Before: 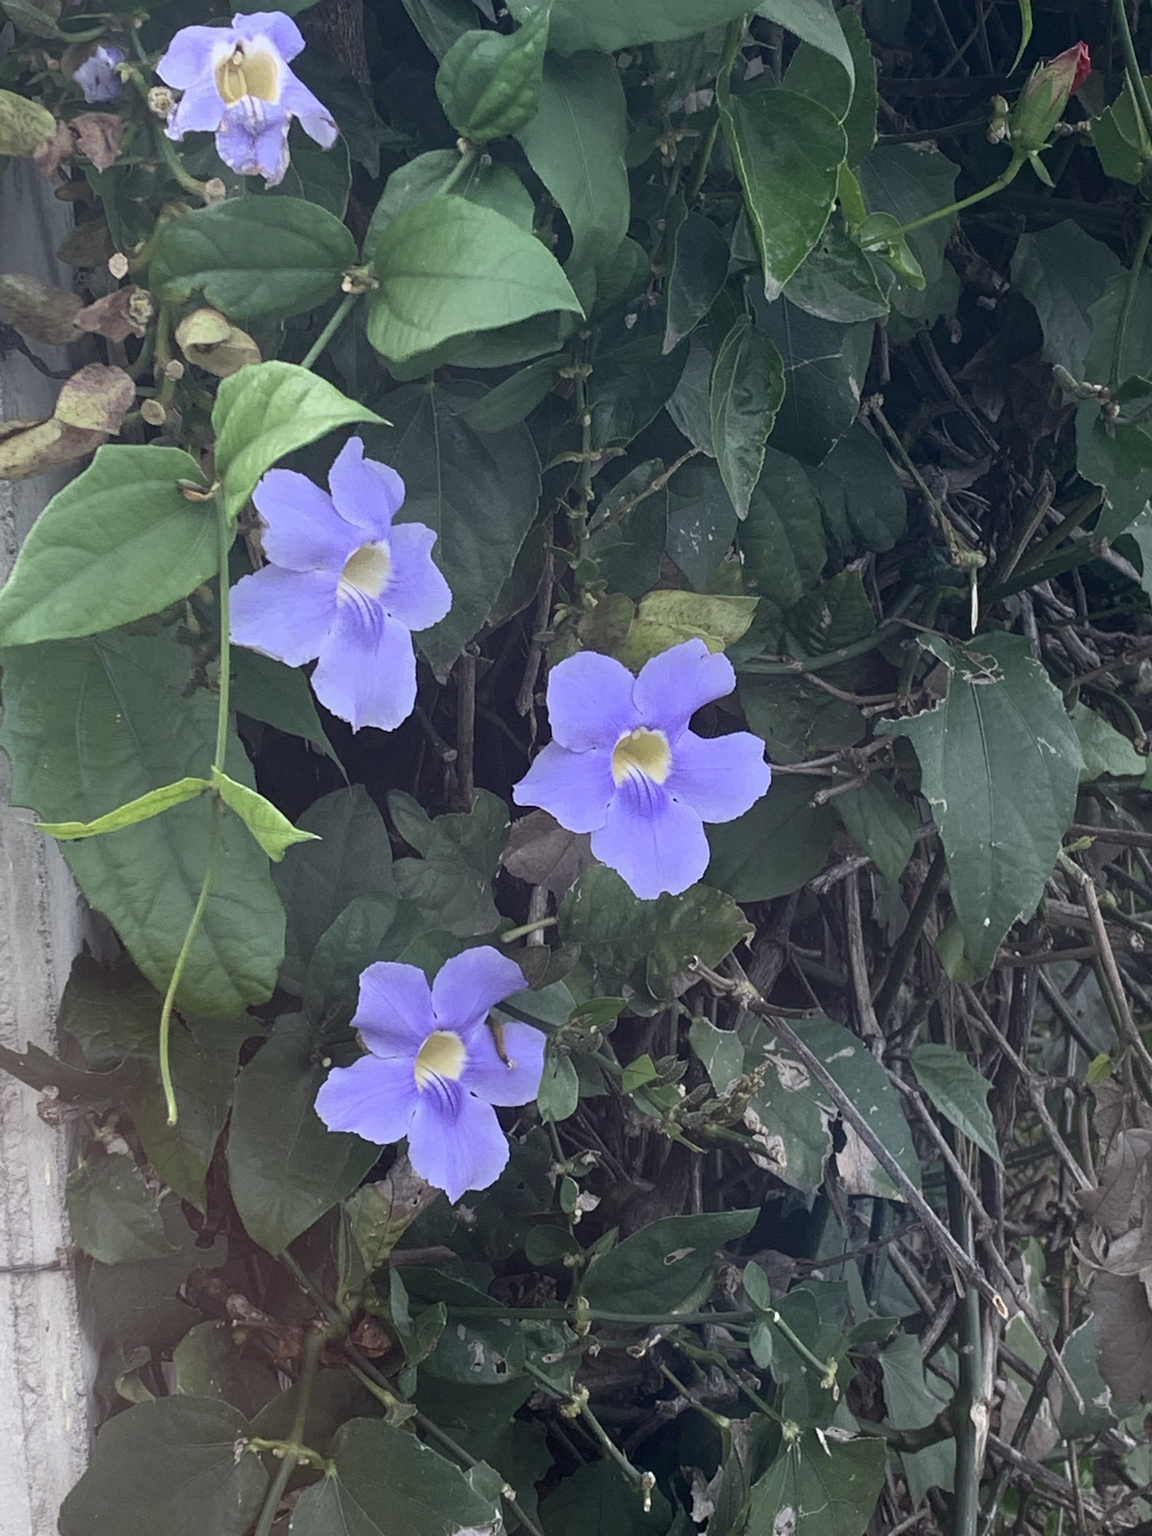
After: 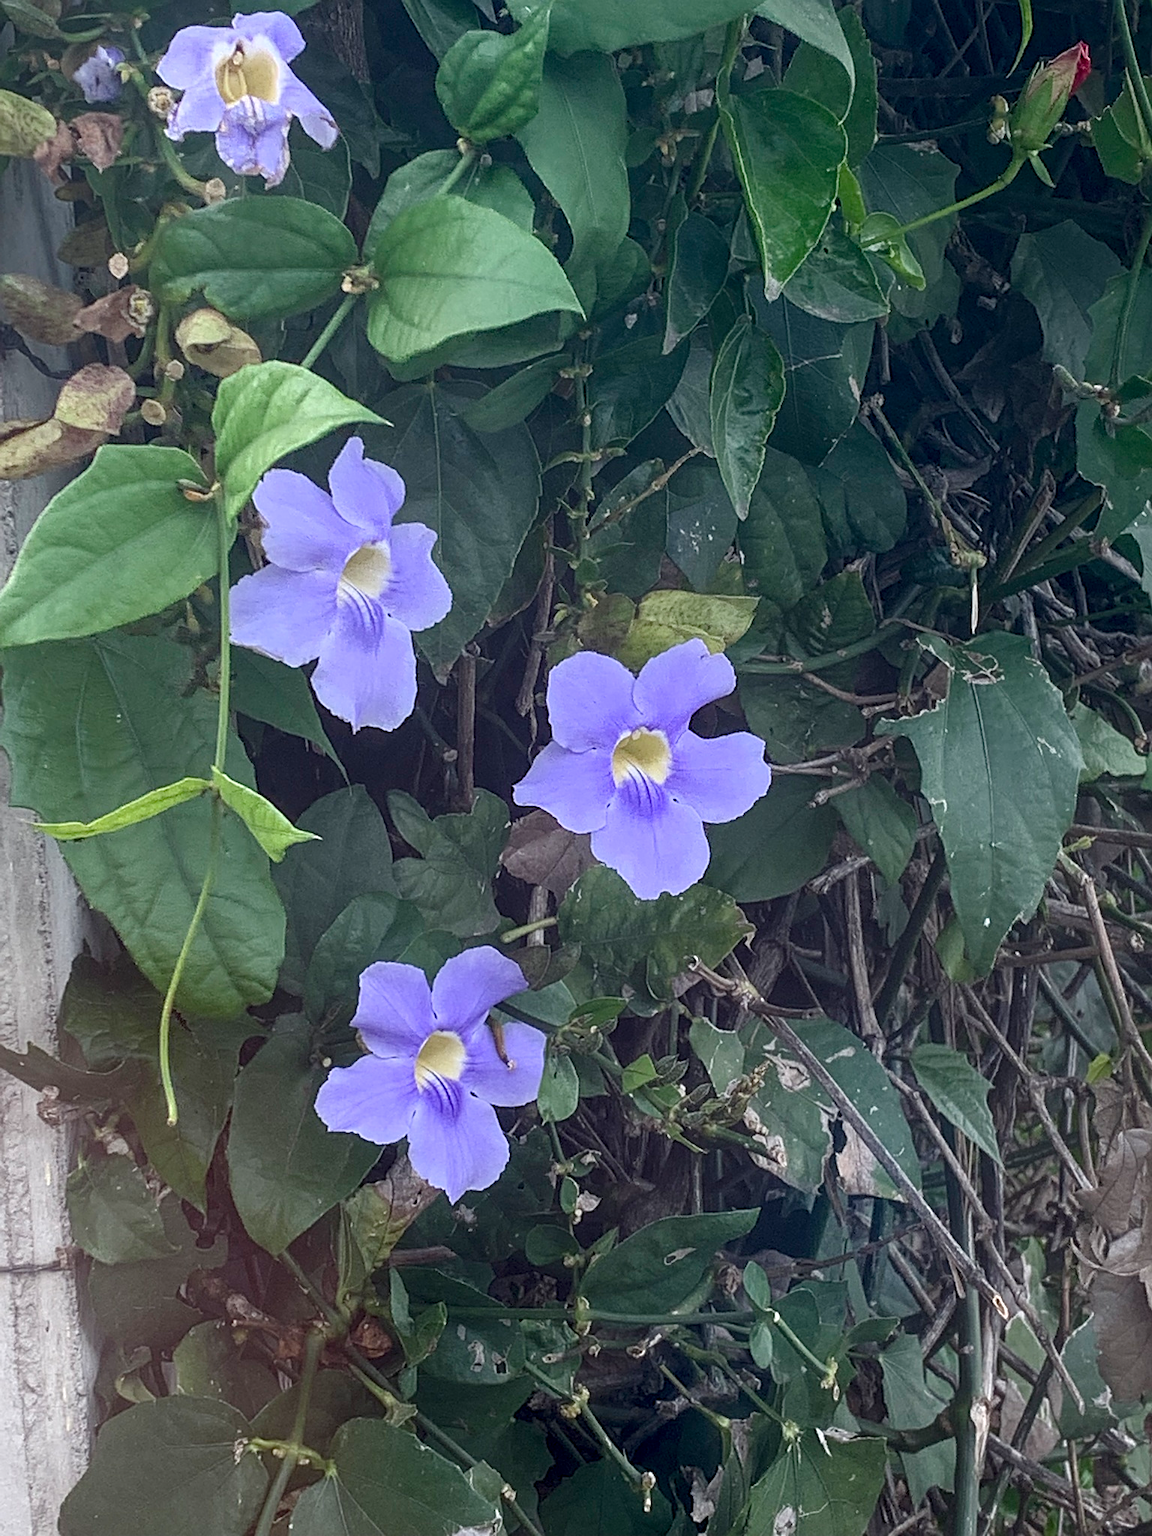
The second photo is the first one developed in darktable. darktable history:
sharpen: on, module defaults
color balance rgb: perceptual saturation grading › global saturation 20%, perceptual saturation grading › highlights -25.547%, perceptual saturation grading › shadows 26.009%
local contrast: on, module defaults
